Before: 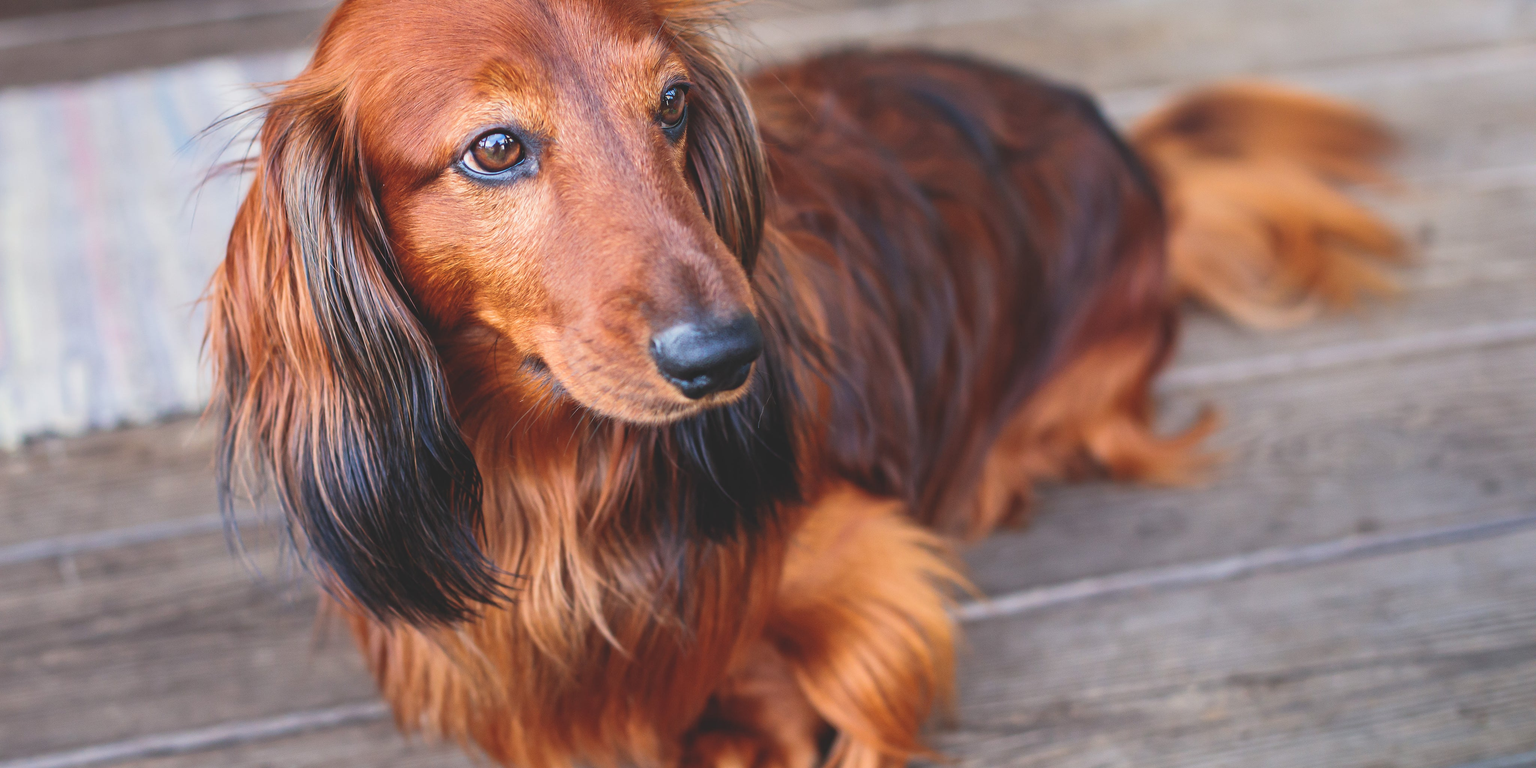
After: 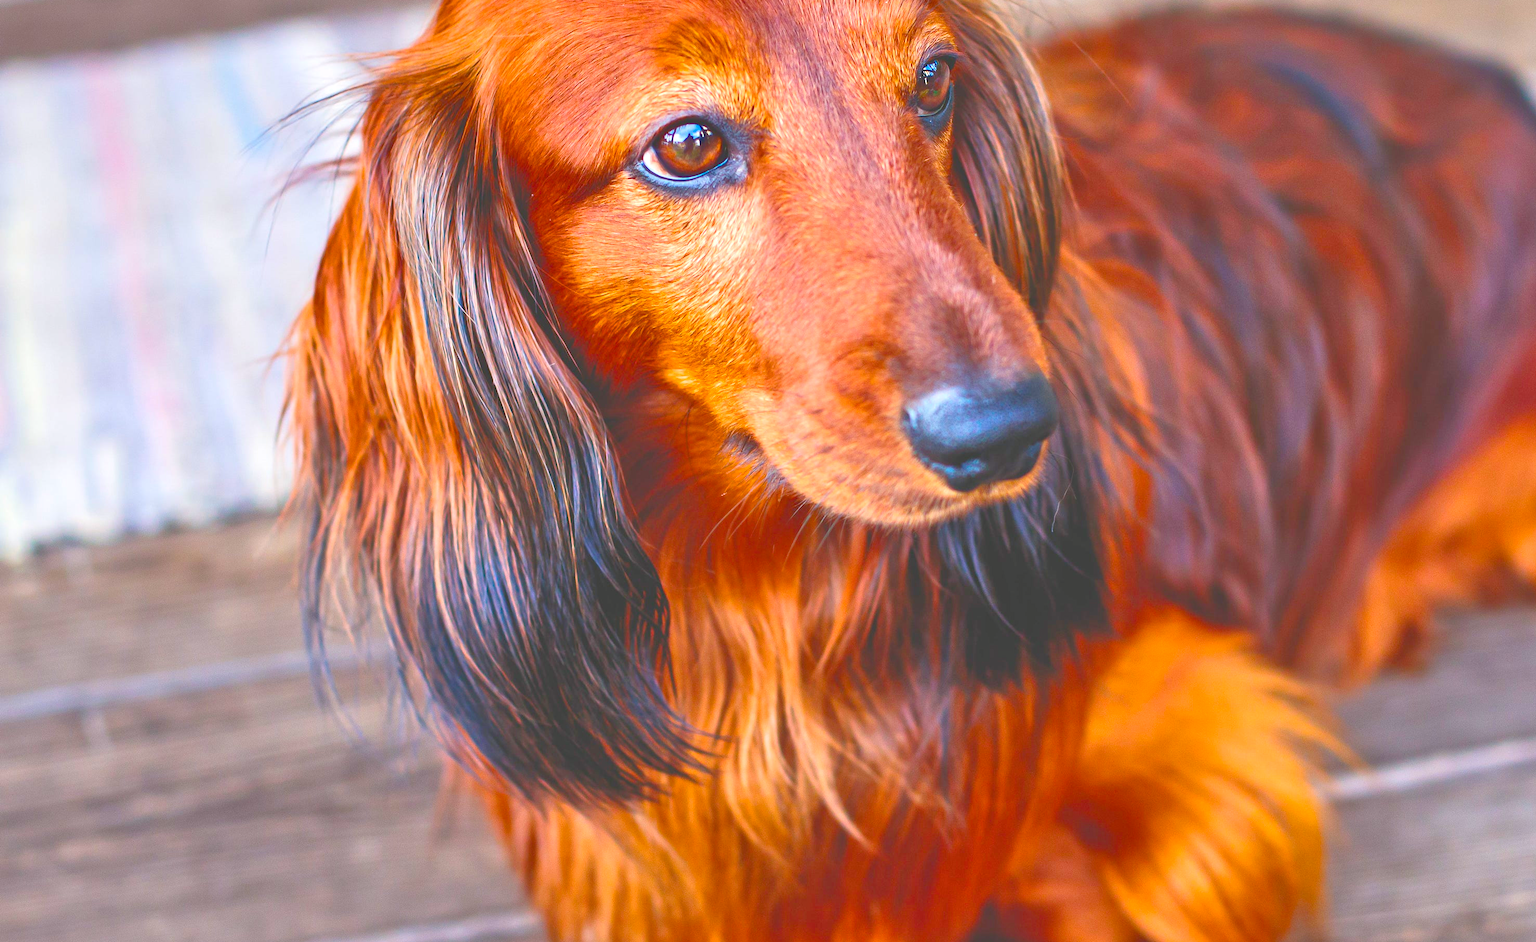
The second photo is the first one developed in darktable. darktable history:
crop: top 5.812%, right 27.89%, bottom 5.676%
tone equalizer: -7 EV 0.151 EV, -6 EV 0.577 EV, -5 EV 1.17 EV, -4 EV 1.34 EV, -3 EV 1.12 EV, -2 EV 0.6 EV, -1 EV 0.147 EV
color balance rgb: shadows lift › chroma 0.766%, shadows lift › hue 111.77°, perceptual saturation grading › global saturation 36.164%, perceptual saturation grading › shadows 36.182%, perceptual brilliance grading › highlights 9.238%, perceptual brilliance grading › mid-tones 5.154%, global vibrance 20%
